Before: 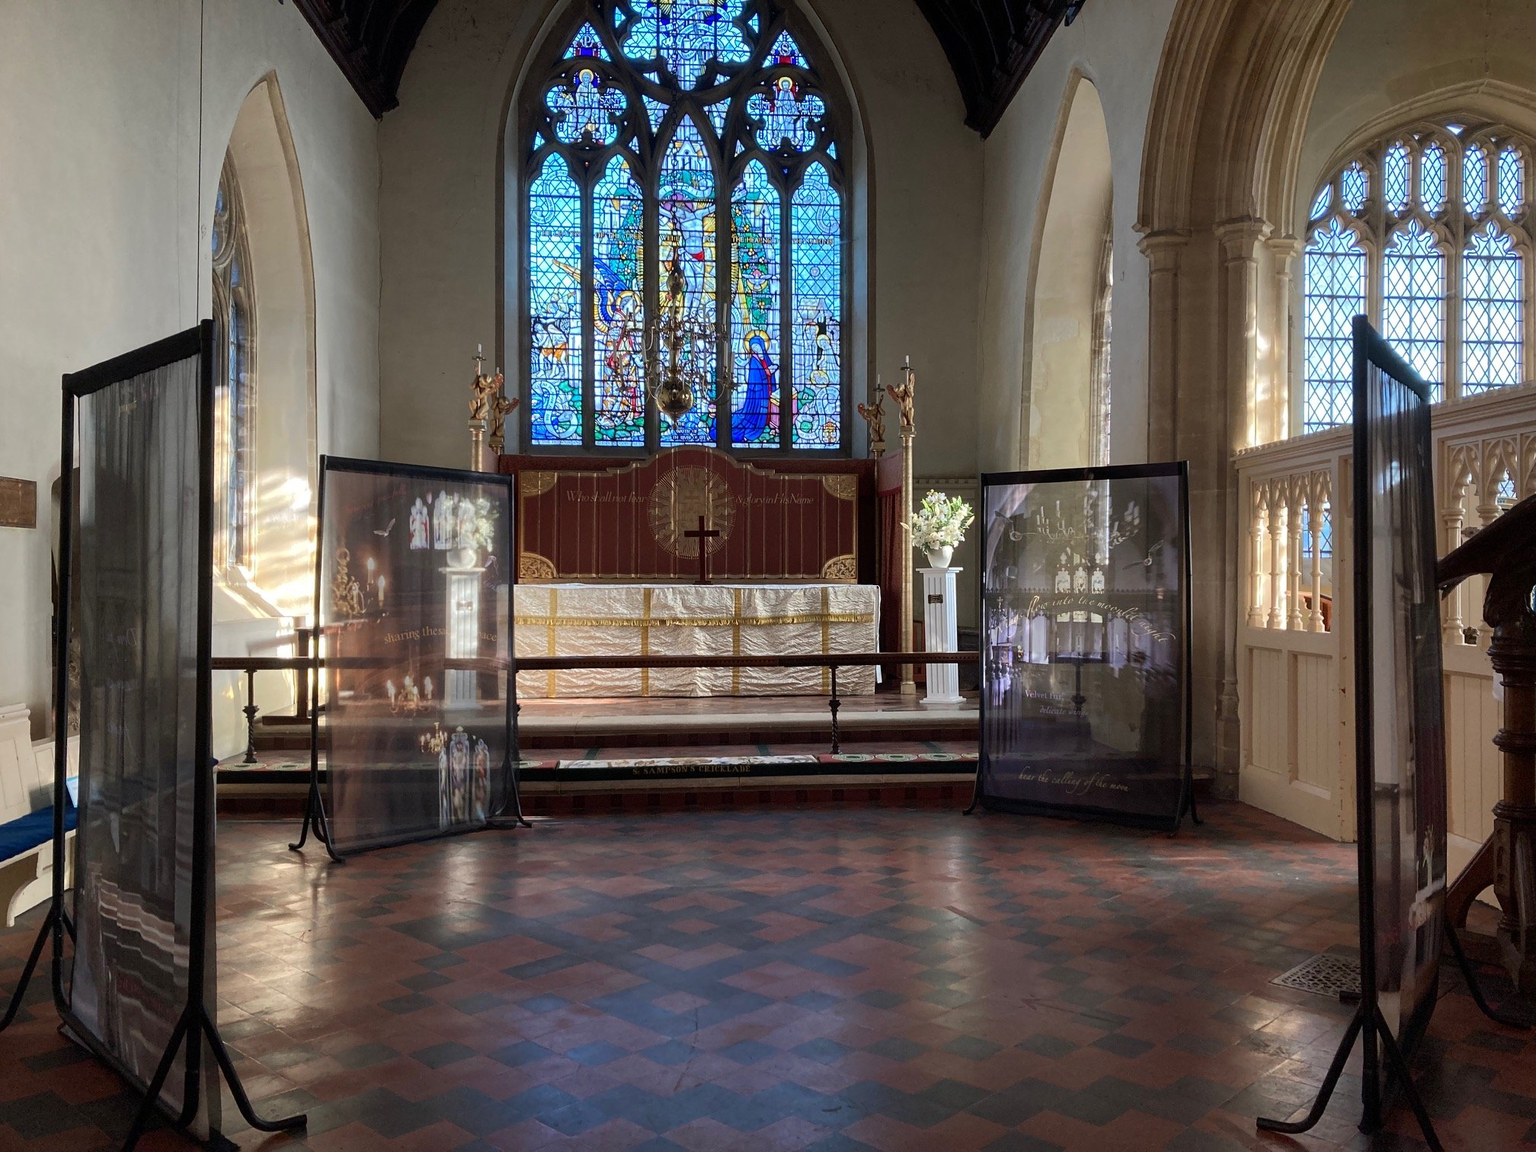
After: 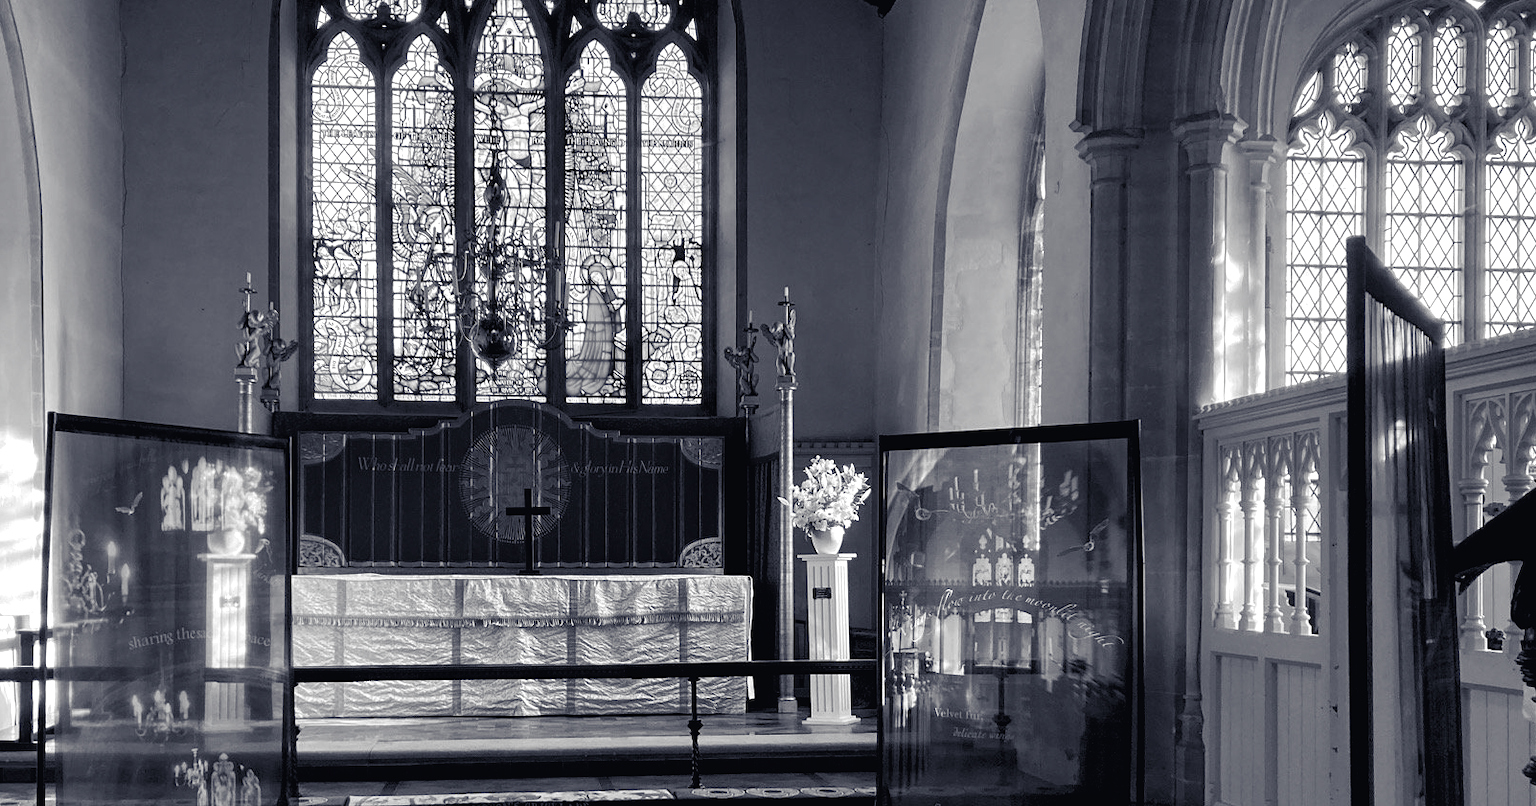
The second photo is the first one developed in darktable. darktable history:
crop: left 18.388%, top 11.093%, right 2.062%, bottom 33.161%
color balance rgb: shadows lift › luminance -21.933%, shadows lift › chroma 6.515%, shadows lift › hue 268.18°, global offset › luminance 0.239%, perceptual saturation grading › global saturation 44.954%, perceptual saturation grading › highlights -50.355%, perceptual saturation grading › shadows 30.642%, perceptual brilliance grading › global brilliance 9.584%
color calibration: output gray [0.21, 0.42, 0.37, 0], illuminant Planckian (black body), x 0.368, y 0.36, temperature 4277.41 K
exposure: black level correction 0.01, exposure 0.016 EV, compensate highlight preservation false
